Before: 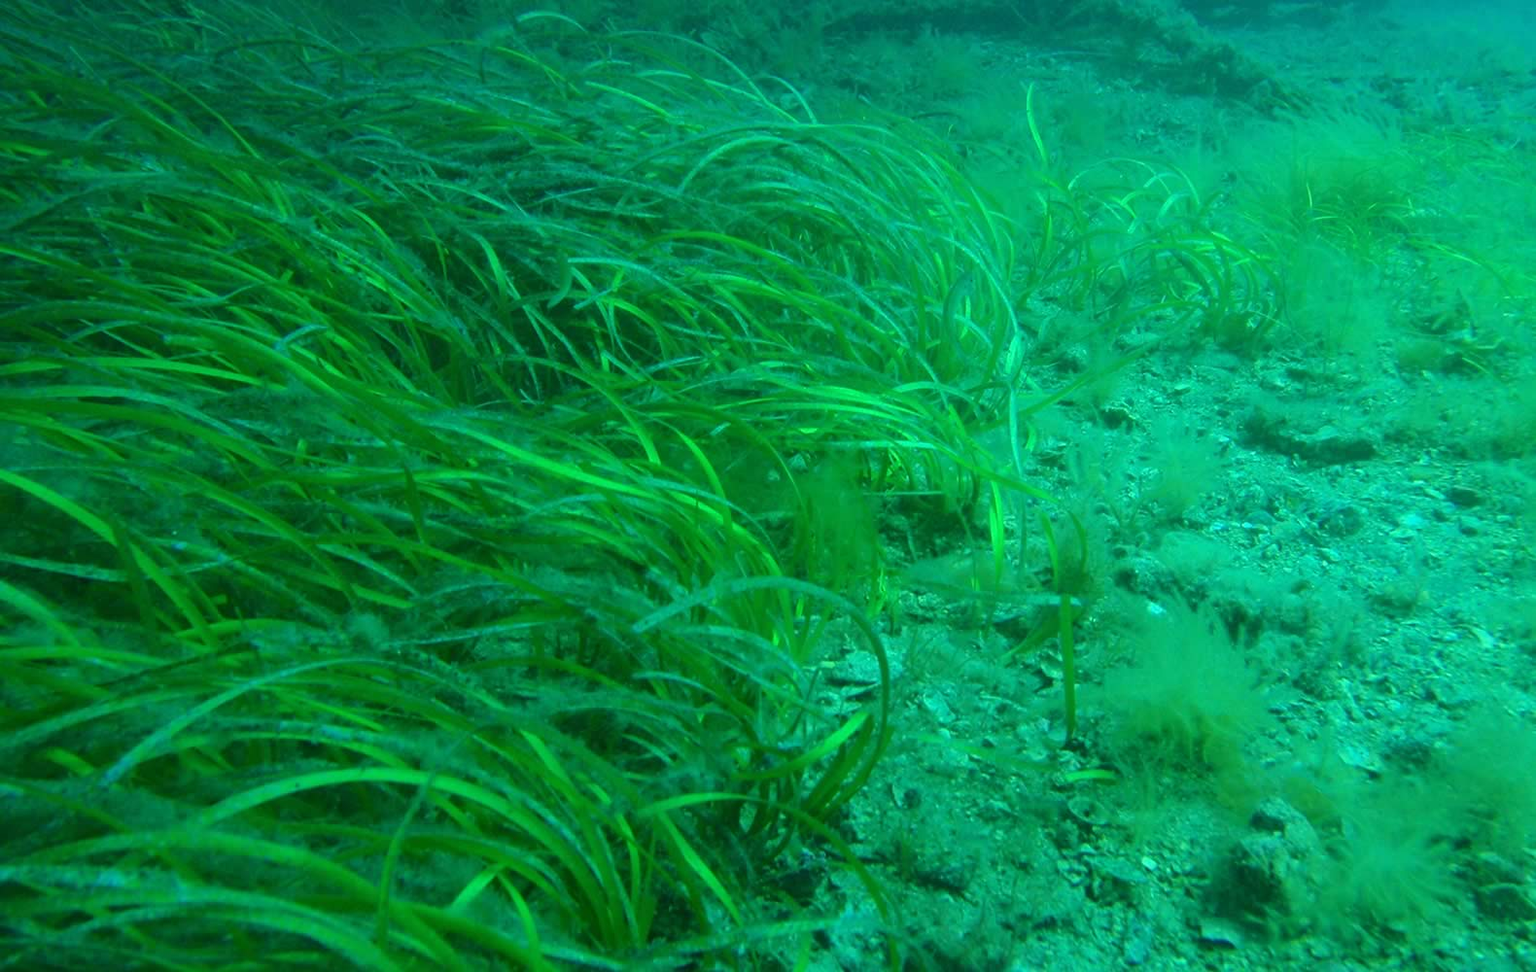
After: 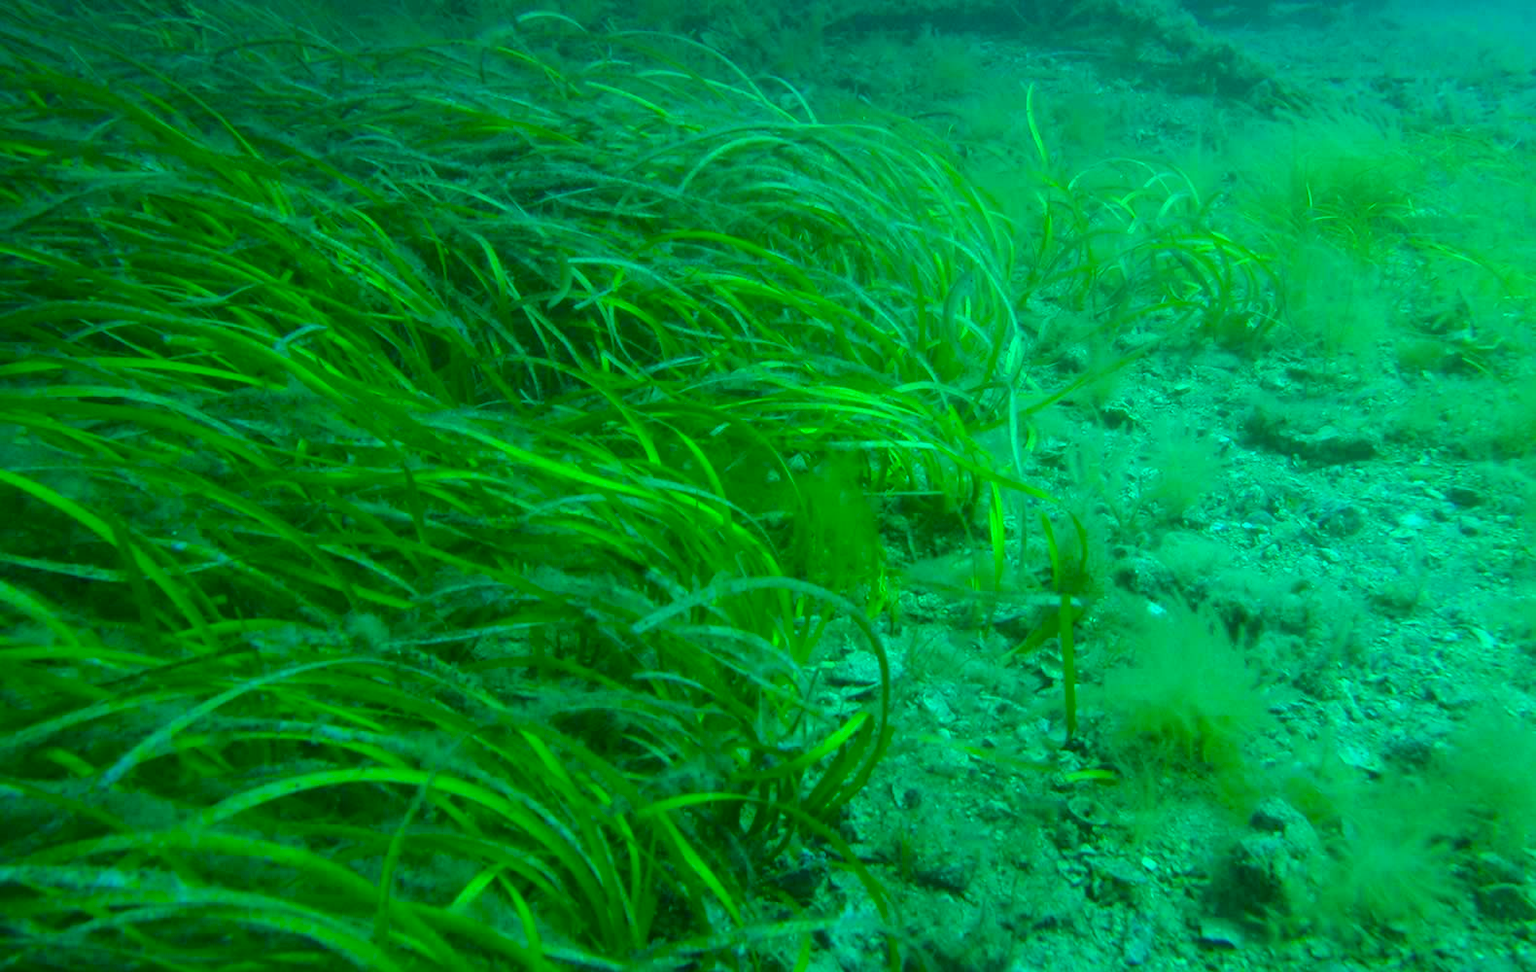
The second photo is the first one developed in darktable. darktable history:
local contrast: detail 110%
color balance rgb: perceptual saturation grading › global saturation 25%, global vibrance 20%
